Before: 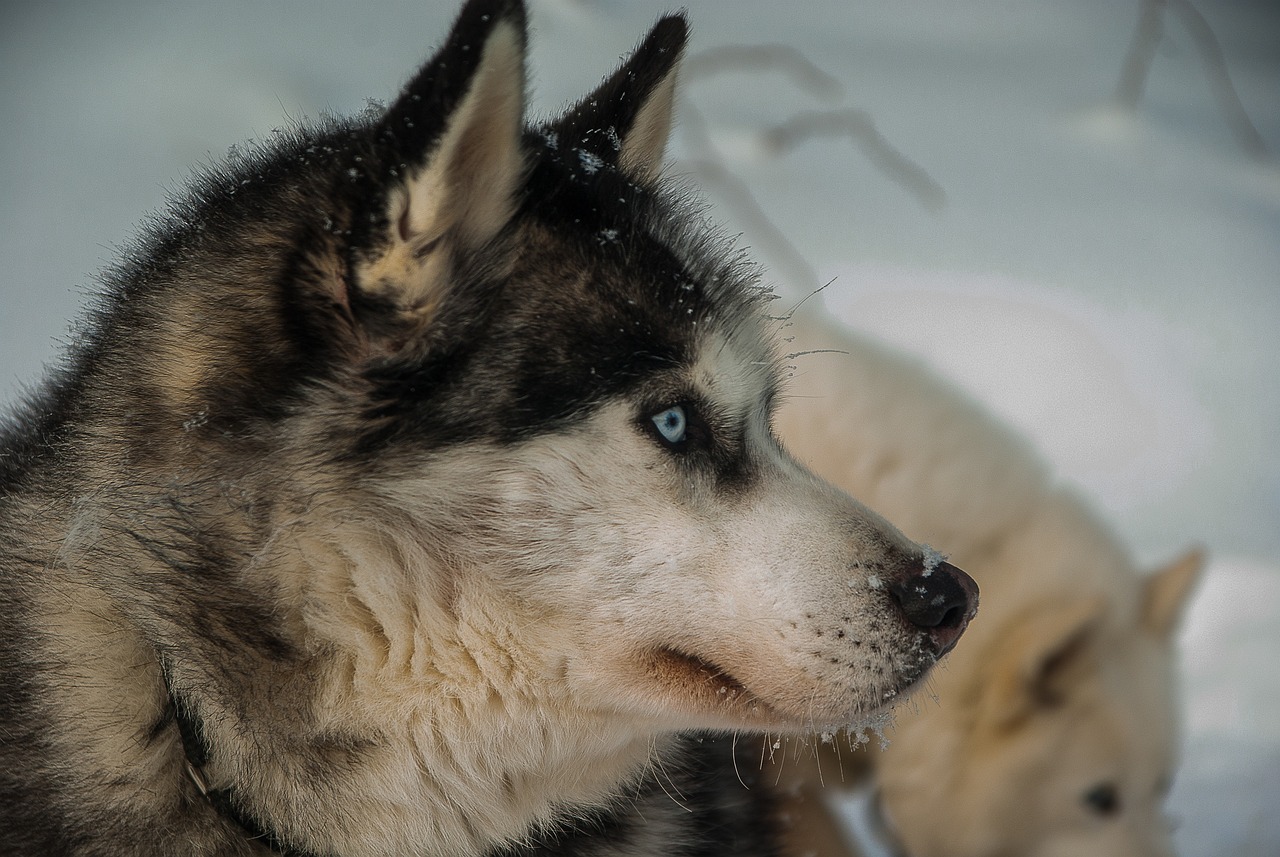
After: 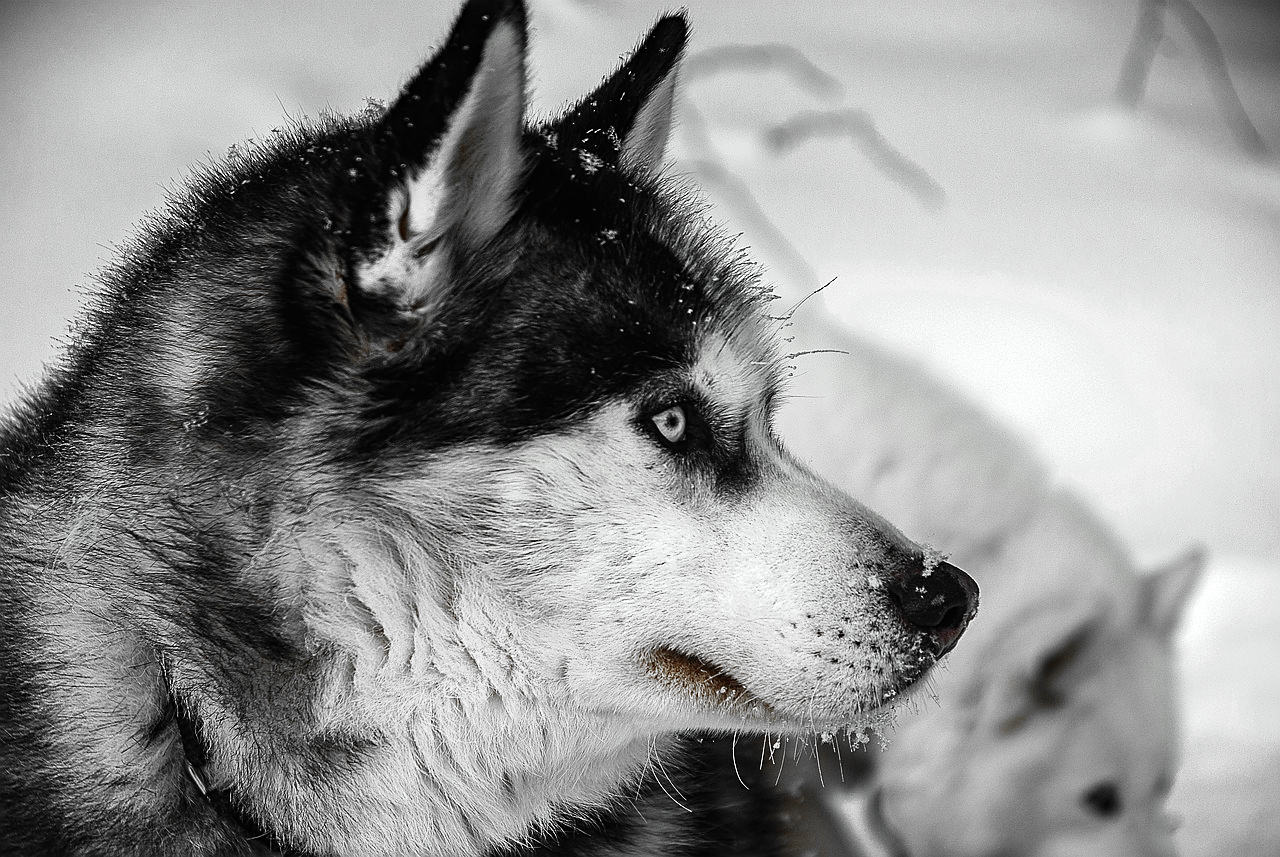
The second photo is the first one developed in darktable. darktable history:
tone curve: curves: ch0 [(0, 0) (0.003, 0.008) (0.011, 0.008) (0.025, 0.011) (0.044, 0.017) (0.069, 0.029) (0.1, 0.045) (0.136, 0.067) (0.177, 0.103) (0.224, 0.151) (0.277, 0.21) (0.335, 0.285) (0.399, 0.37) (0.468, 0.462) (0.543, 0.568) (0.623, 0.679) (0.709, 0.79) (0.801, 0.876) (0.898, 0.936) (1, 1)], preserve colors none
color balance: mode lift, gamma, gain (sRGB), lift [0.997, 0.979, 1.021, 1.011], gamma [1, 1.084, 0.916, 0.998], gain [1, 0.87, 1.13, 1.101], contrast 4.55%, contrast fulcrum 38.24%, output saturation 104.09%
sharpen: on, module defaults
exposure: black level correction 0, exposure 0.5 EV, compensate highlight preservation false
color zones: curves: ch0 [(0, 0.497) (0.096, 0.361) (0.221, 0.538) (0.429, 0.5) (0.571, 0.5) (0.714, 0.5) (0.857, 0.5) (1, 0.497)]; ch1 [(0, 0.5) (0.143, 0.5) (0.257, -0.002) (0.429, 0.04) (0.571, -0.001) (0.714, -0.015) (0.857, 0.024) (1, 0.5)]
haze removal: compatibility mode true, adaptive false
